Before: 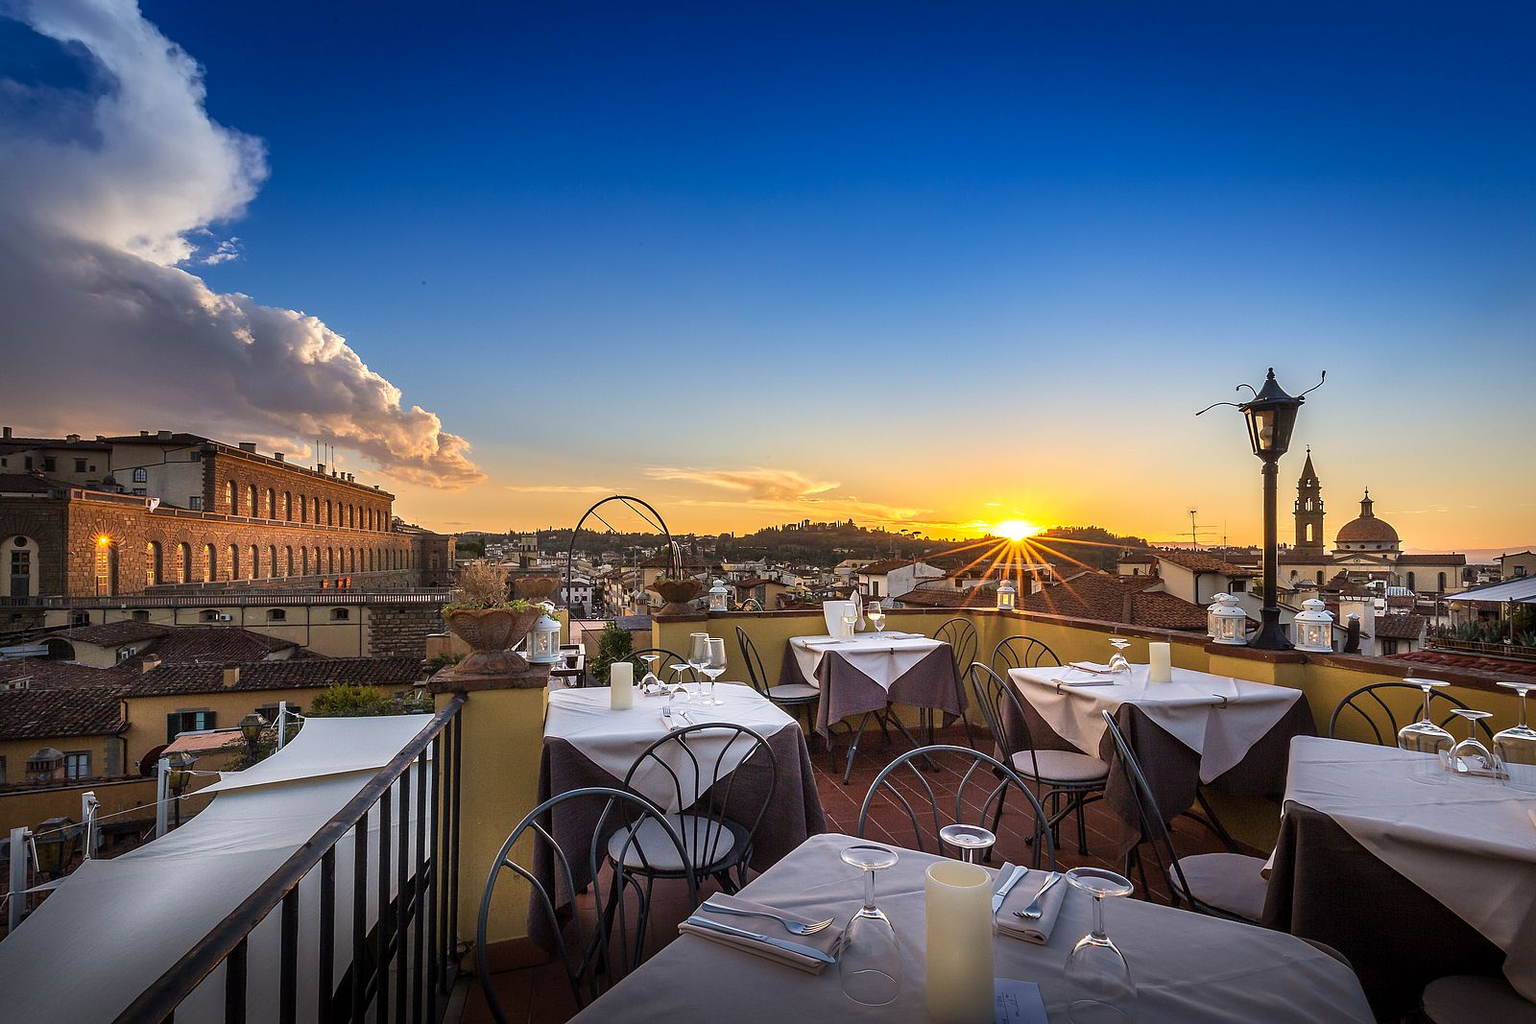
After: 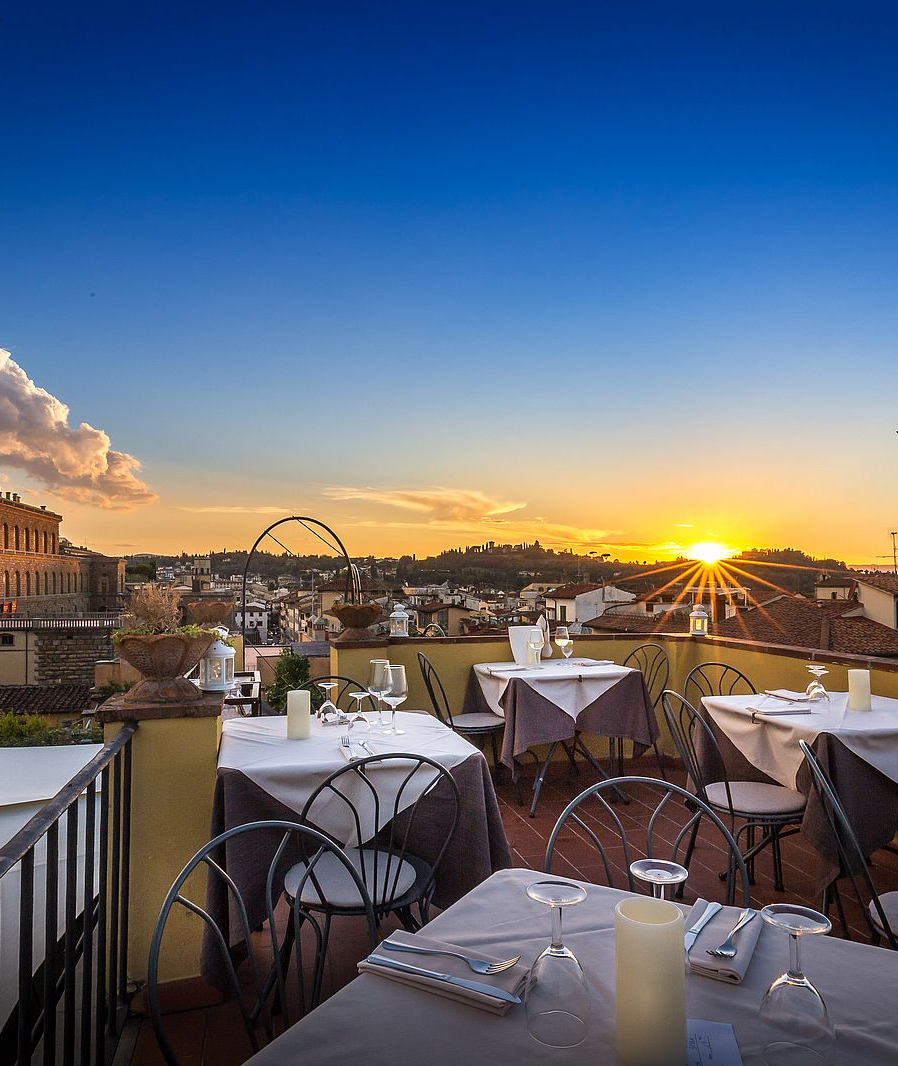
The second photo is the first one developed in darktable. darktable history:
crop: left 21.861%, right 21.992%, bottom 0.008%
